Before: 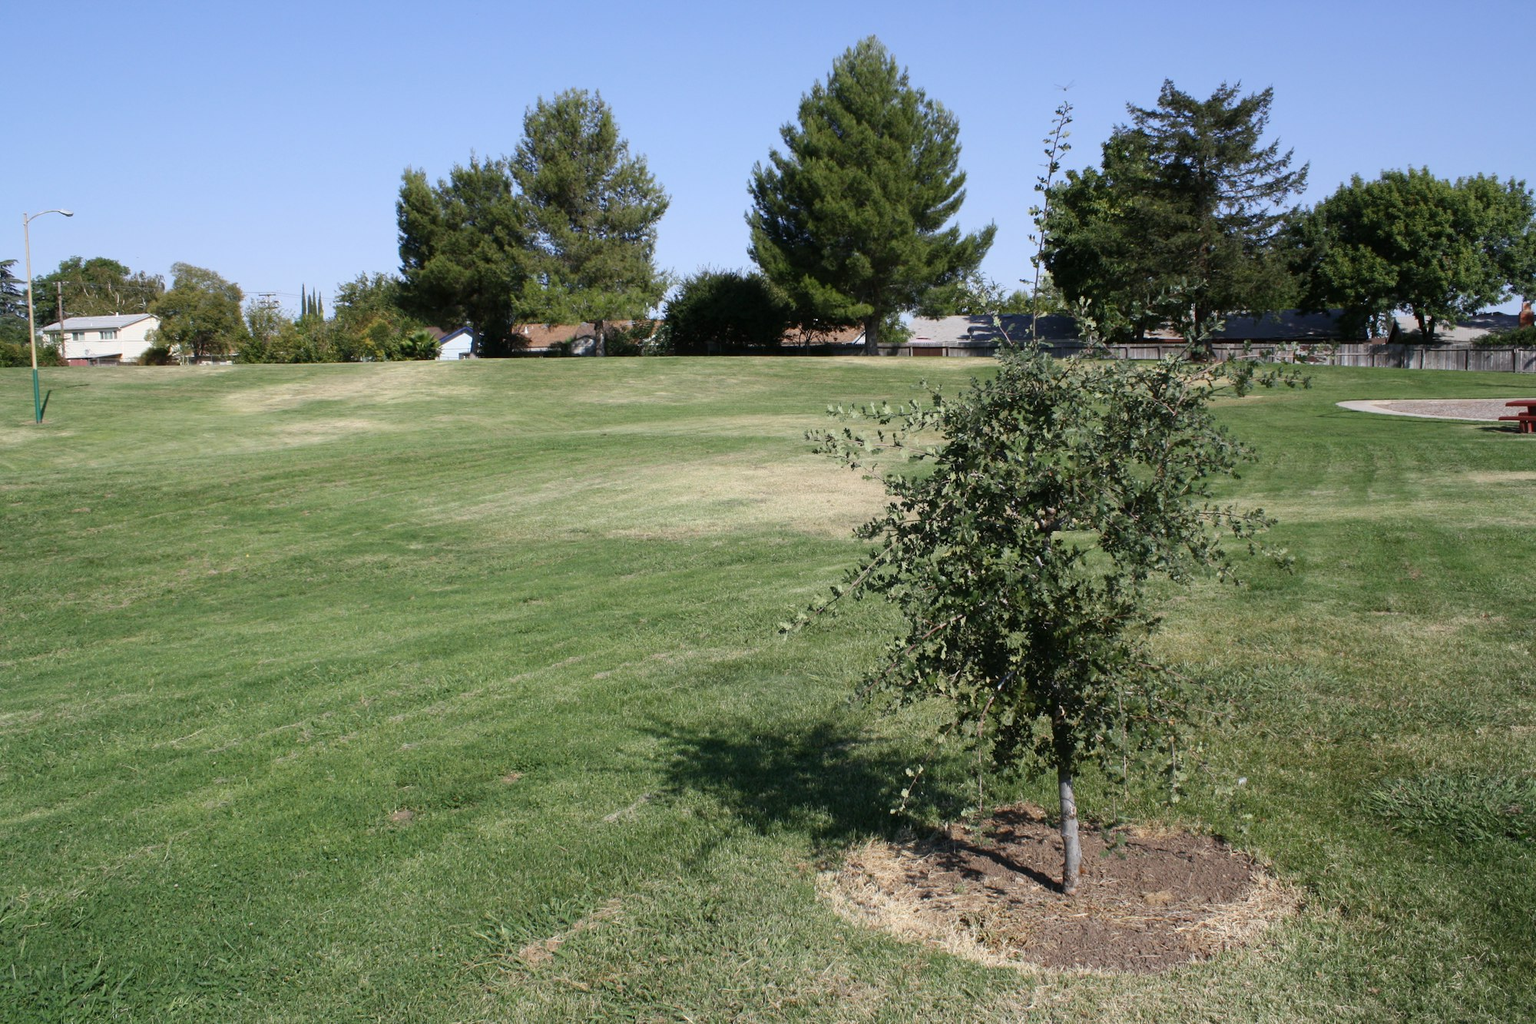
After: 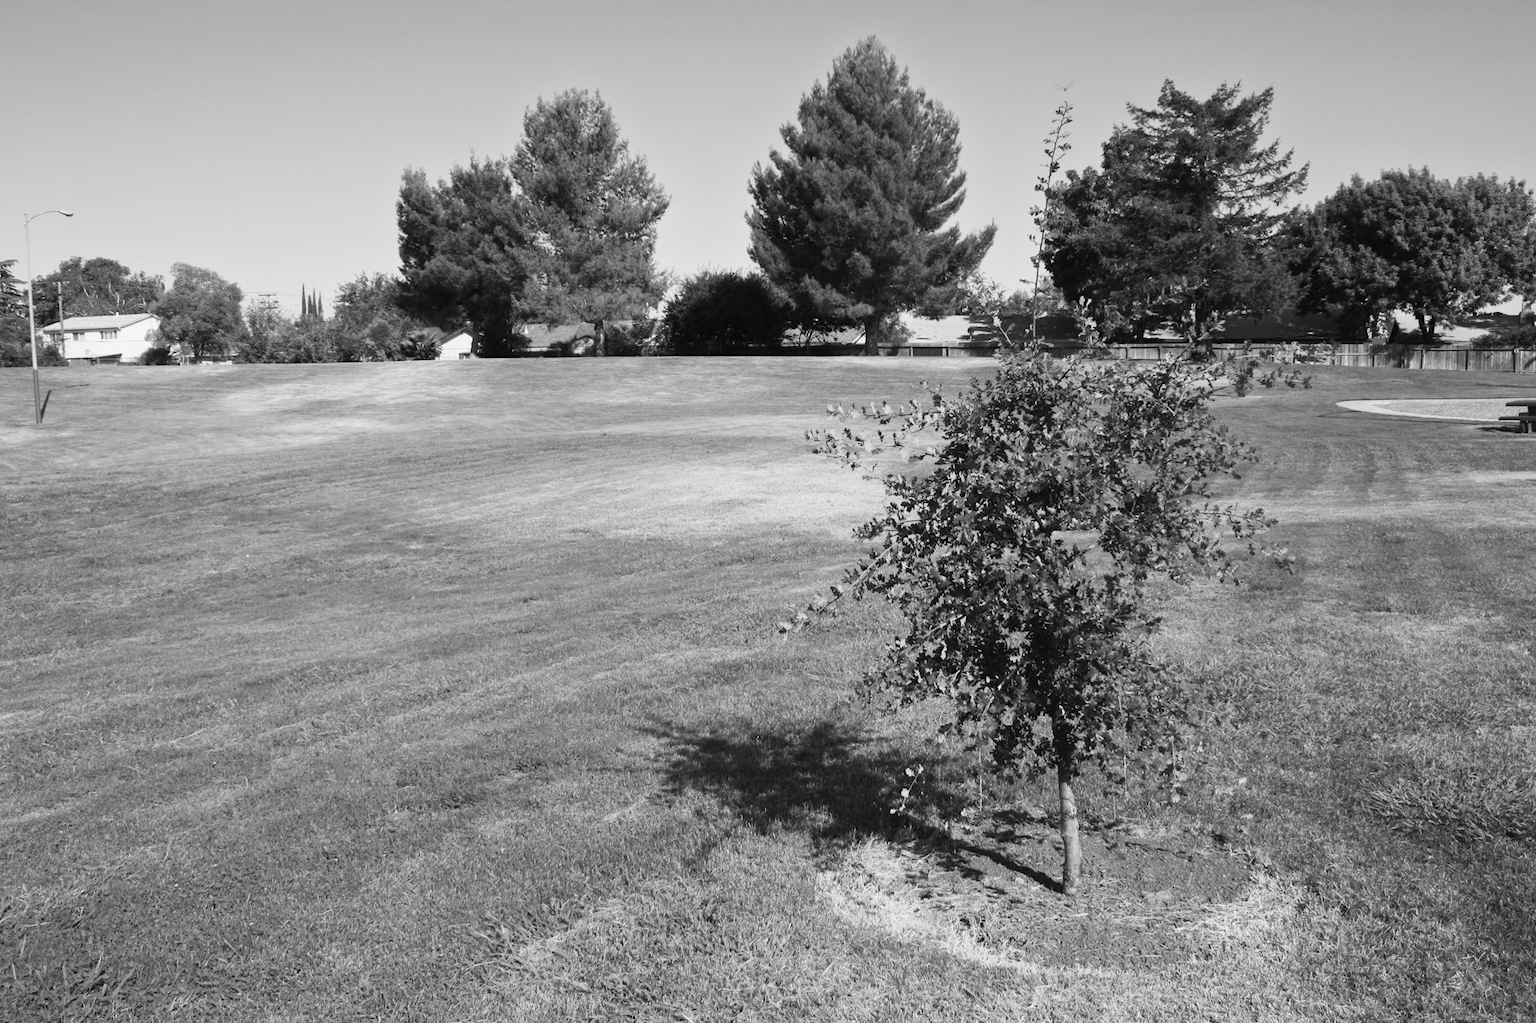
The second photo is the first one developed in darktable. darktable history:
contrast brightness saturation: contrast 0.2, brightness 0.15, saturation 0.14
monochrome: a -11.7, b 1.62, size 0.5, highlights 0.38
